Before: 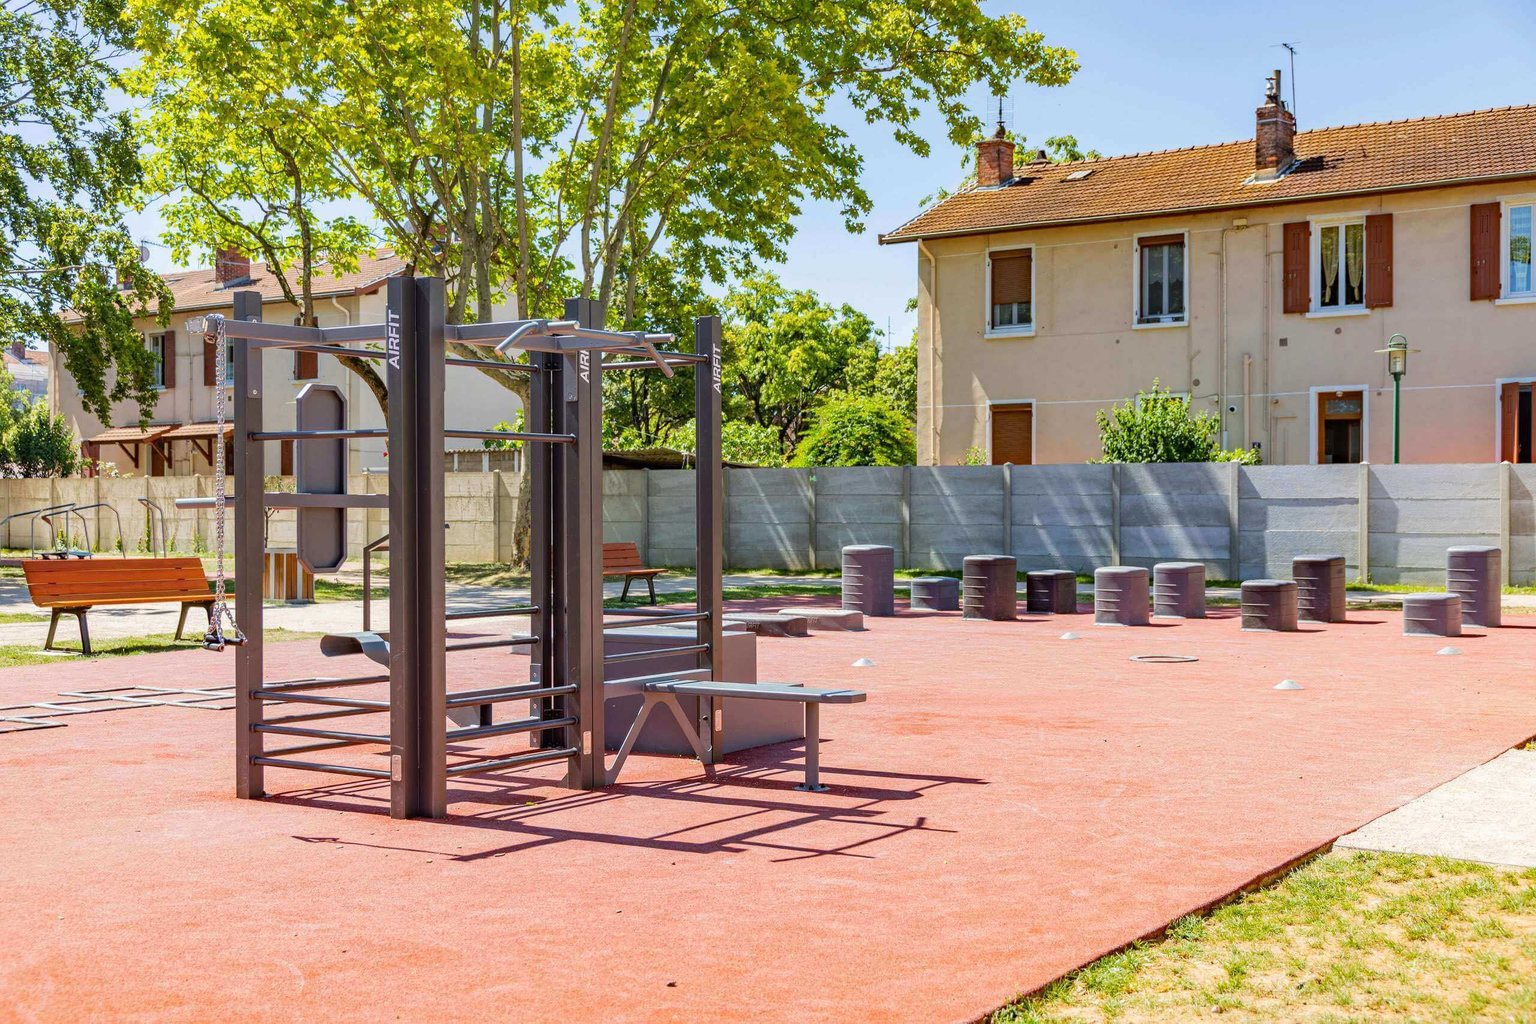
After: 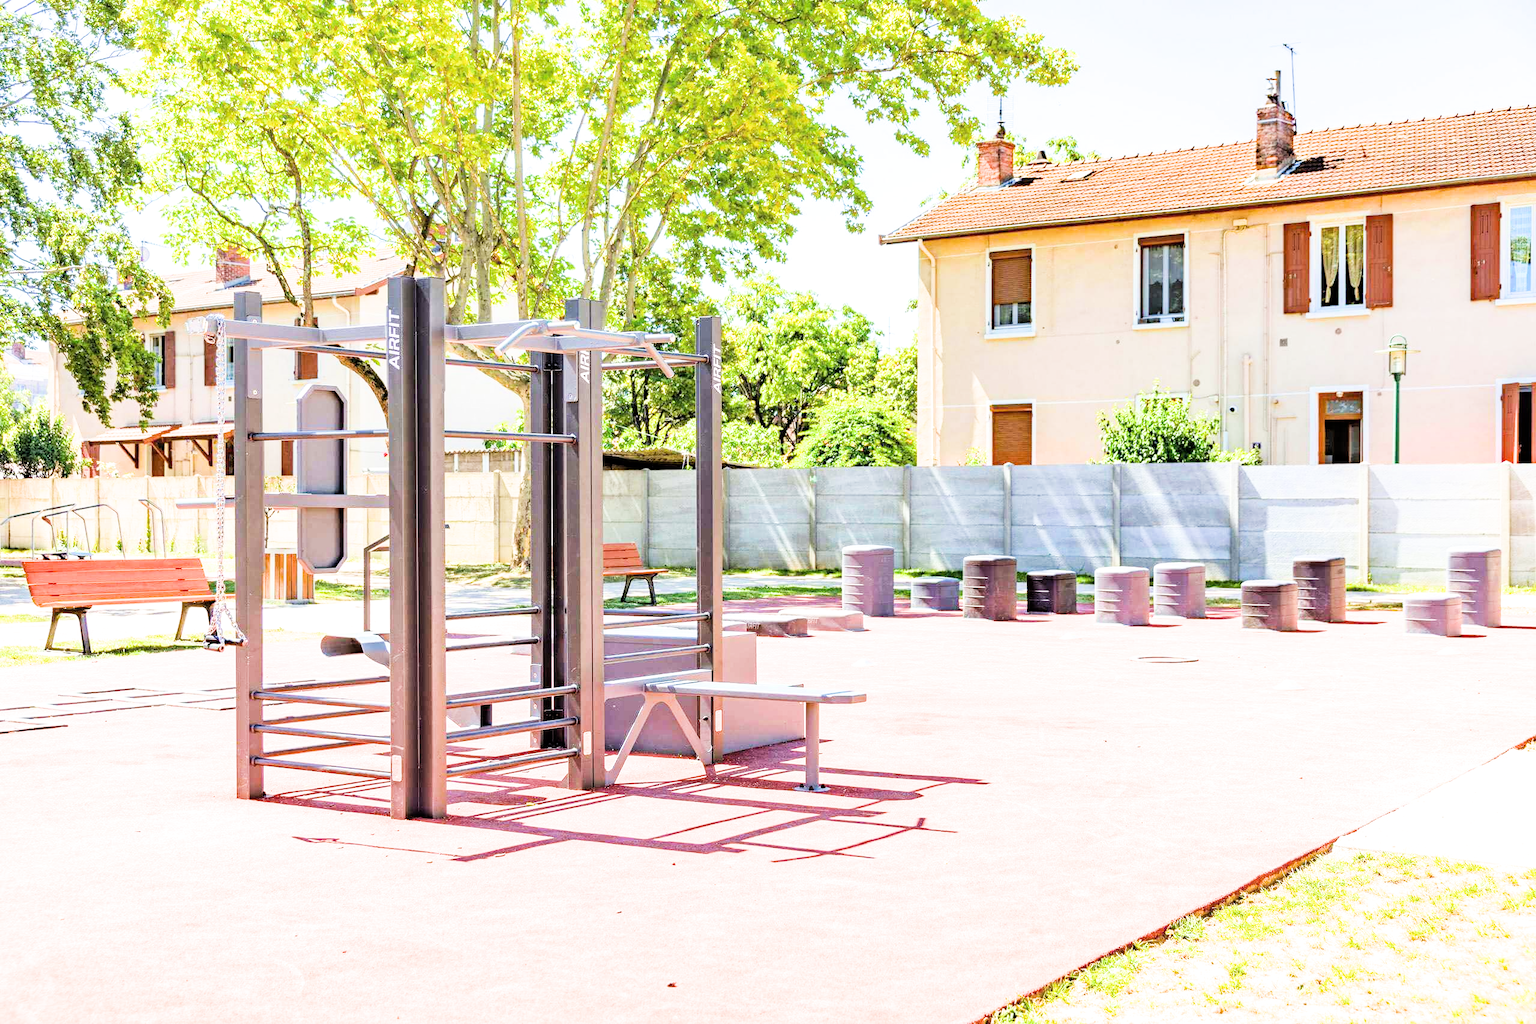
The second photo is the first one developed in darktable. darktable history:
exposure: black level correction 0, exposure 2.088 EV, compensate exposure bias true, compensate highlight preservation false
filmic rgb: black relative exposure -5 EV, hardness 2.88, contrast 1.3, highlights saturation mix -30%
